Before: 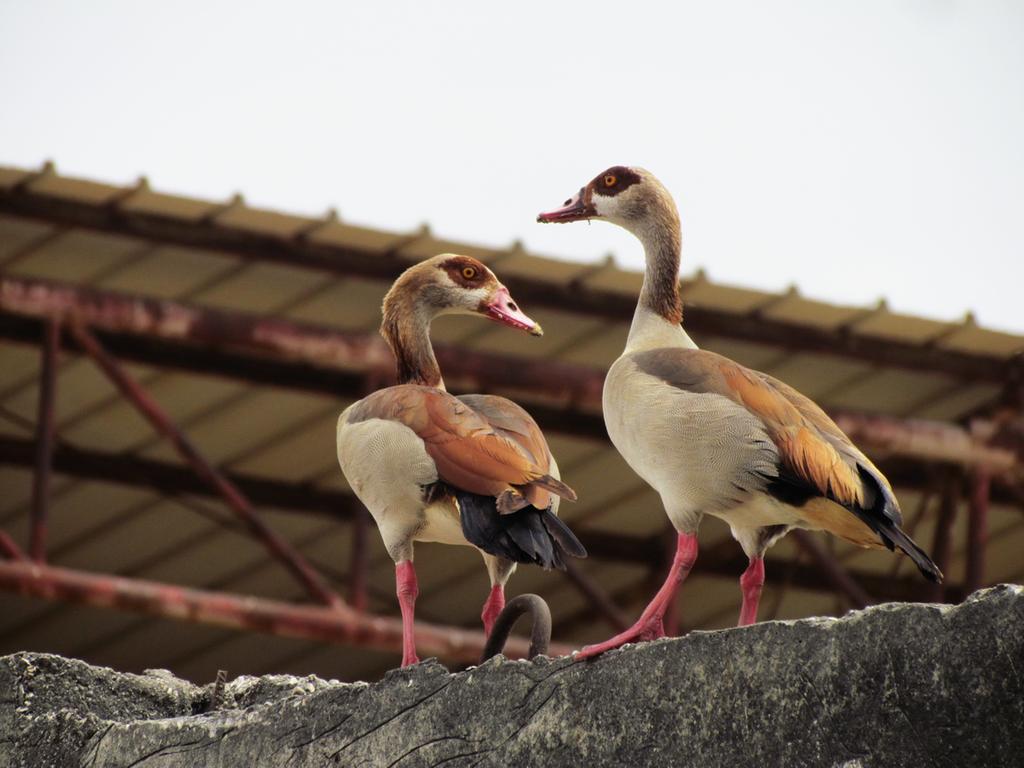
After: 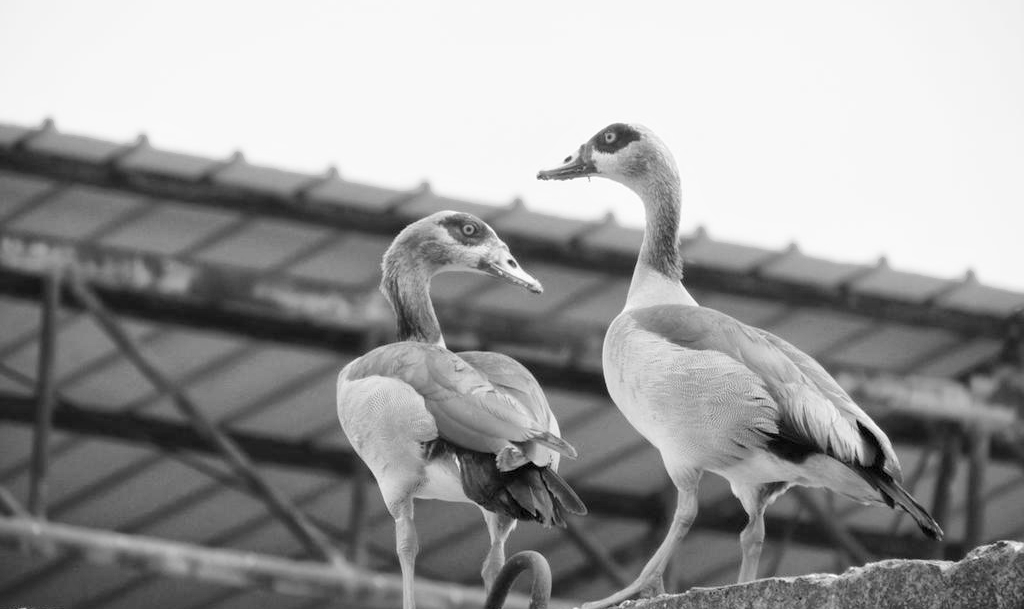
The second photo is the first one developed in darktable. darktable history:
color calibration: output gray [0.714, 0.278, 0, 0], illuminant same as pipeline (D50), adaptation none (bypass)
global tonemap: drago (1, 100), detail 1
color zones: curves: ch1 [(0.239, 0.552) (0.75, 0.5)]; ch2 [(0.25, 0.462) (0.749, 0.457)], mix 25.94%
crop and rotate: top 5.667%, bottom 14.937%
exposure: black level correction 0, exposure 1.45 EV, compensate exposure bias true, compensate highlight preservation false
